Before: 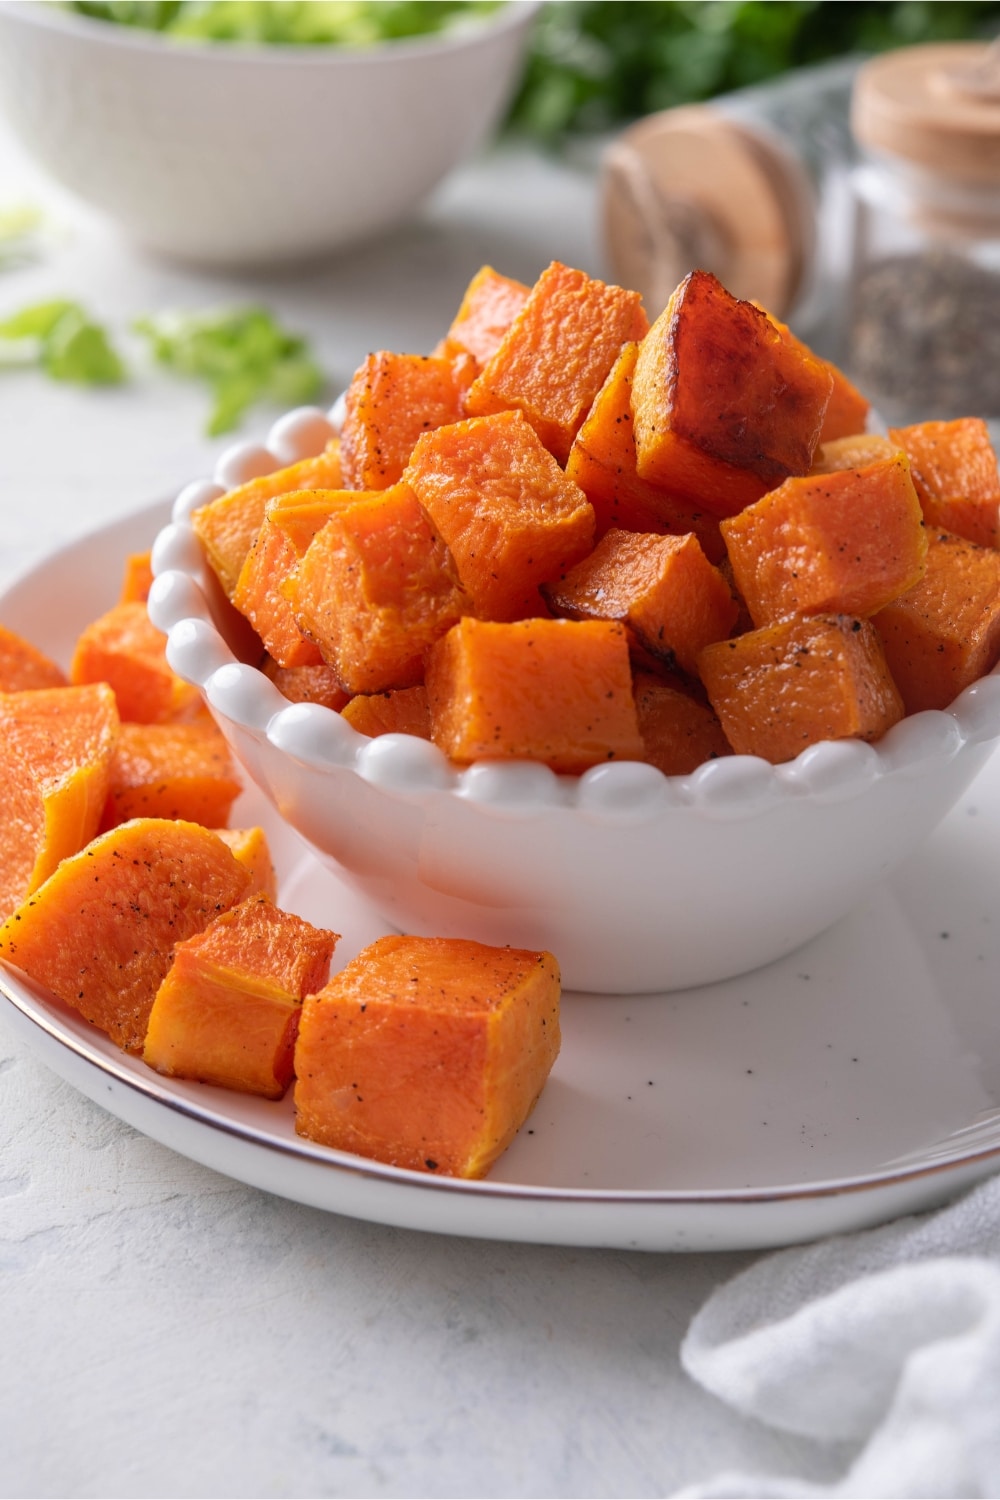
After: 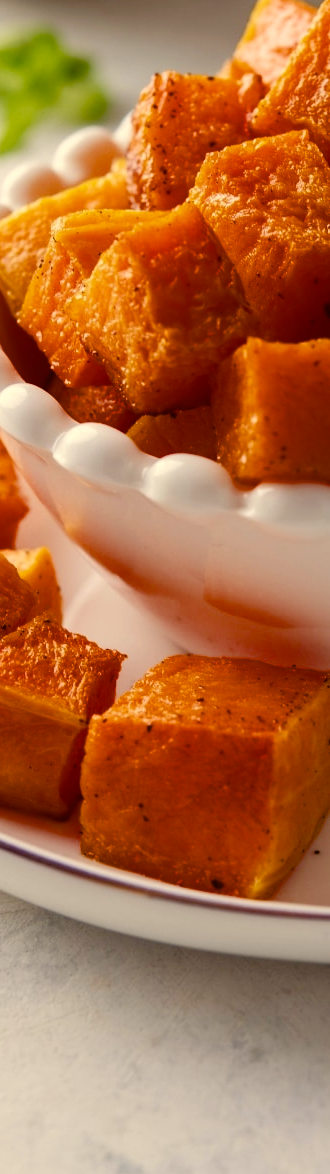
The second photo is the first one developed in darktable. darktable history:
color correction: highlights a* 1.33, highlights b* 17.8
color balance rgb: power › chroma 0.291%, power › hue 25.08°, linear chroma grading › global chroma -15.125%, perceptual saturation grading › global saturation 23.104%, perceptual saturation grading › highlights -24.617%, perceptual saturation grading › mid-tones 24.111%, perceptual saturation grading › shadows 40.88%, global vibrance 16.43%, saturation formula JzAzBz (2021)
crop and rotate: left 21.479%, top 18.685%, right 45.463%, bottom 2.994%
